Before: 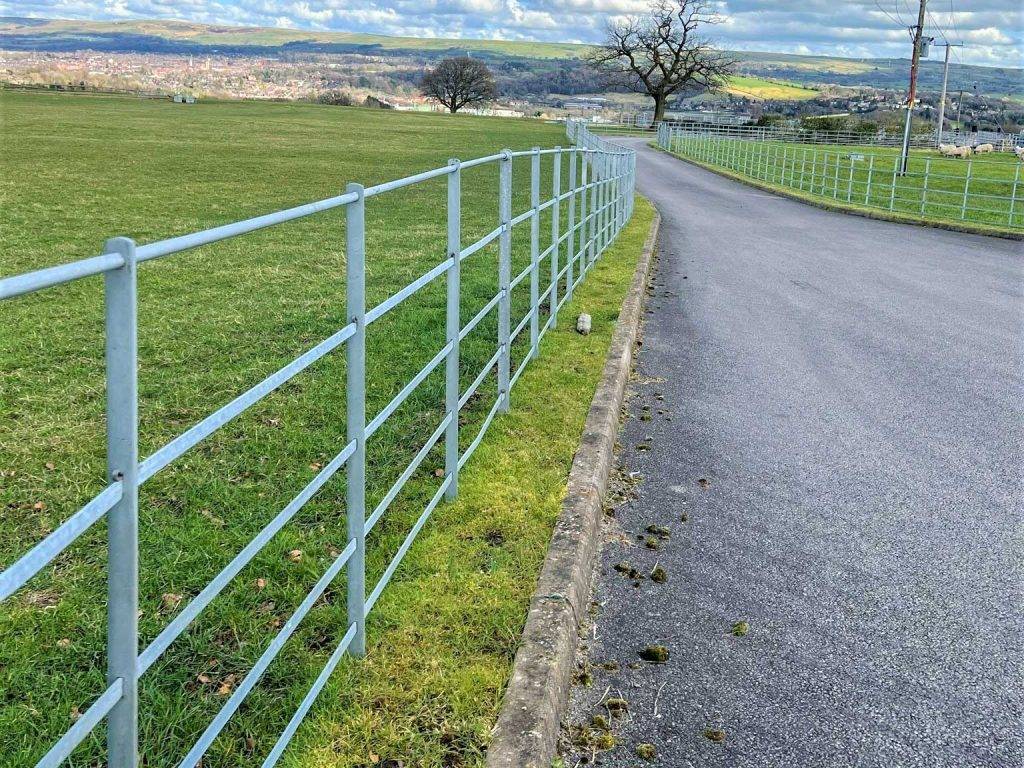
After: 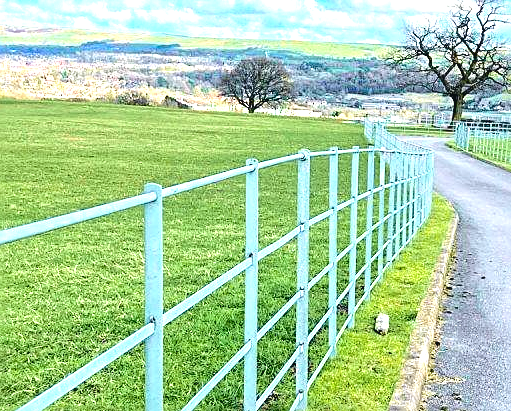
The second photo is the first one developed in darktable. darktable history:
local contrast: mode bilateral grid, contrast 29, coarseness 17, detail 116%, midtone range 0.2
tone curve: curves: ch0 [(0, 0.046) (0.037, 0.056) (0.176, 0.162) (0.33, 0.331) (0.432, 0.475) (0.601, 0.665) (0.843, 0.876) (1, 1)]; ch1 [(0, 0) (0.339, 0.349) (0.445, 0.42) (0.476, 0.47) (0.497, 0.492) (0.523, 0.514) (0.557, 0.558) (0.632, 0.615) (0.728, 0.746) (1, 1)]; ch2 [(0, 0) (0.327, 0.324) (0.417, 0.44) (0.46, 0.453) (0.502, 0.495) (0.526, 0.52) (0.54, 0.55) (0.606, 0.626) (0.745, 0.704) (1, 1)], color space Lab, independent channels, preserve colors none
sharpen: on, module defaults
crop: left 19.814%, right 30.262%, bottom 46.456%
color balance rgb: global offset › hue 169.13°, perceptual saturation grading › global saturation 25.642%
exposure: exposure 1 EV, compensate highlight preservation false
